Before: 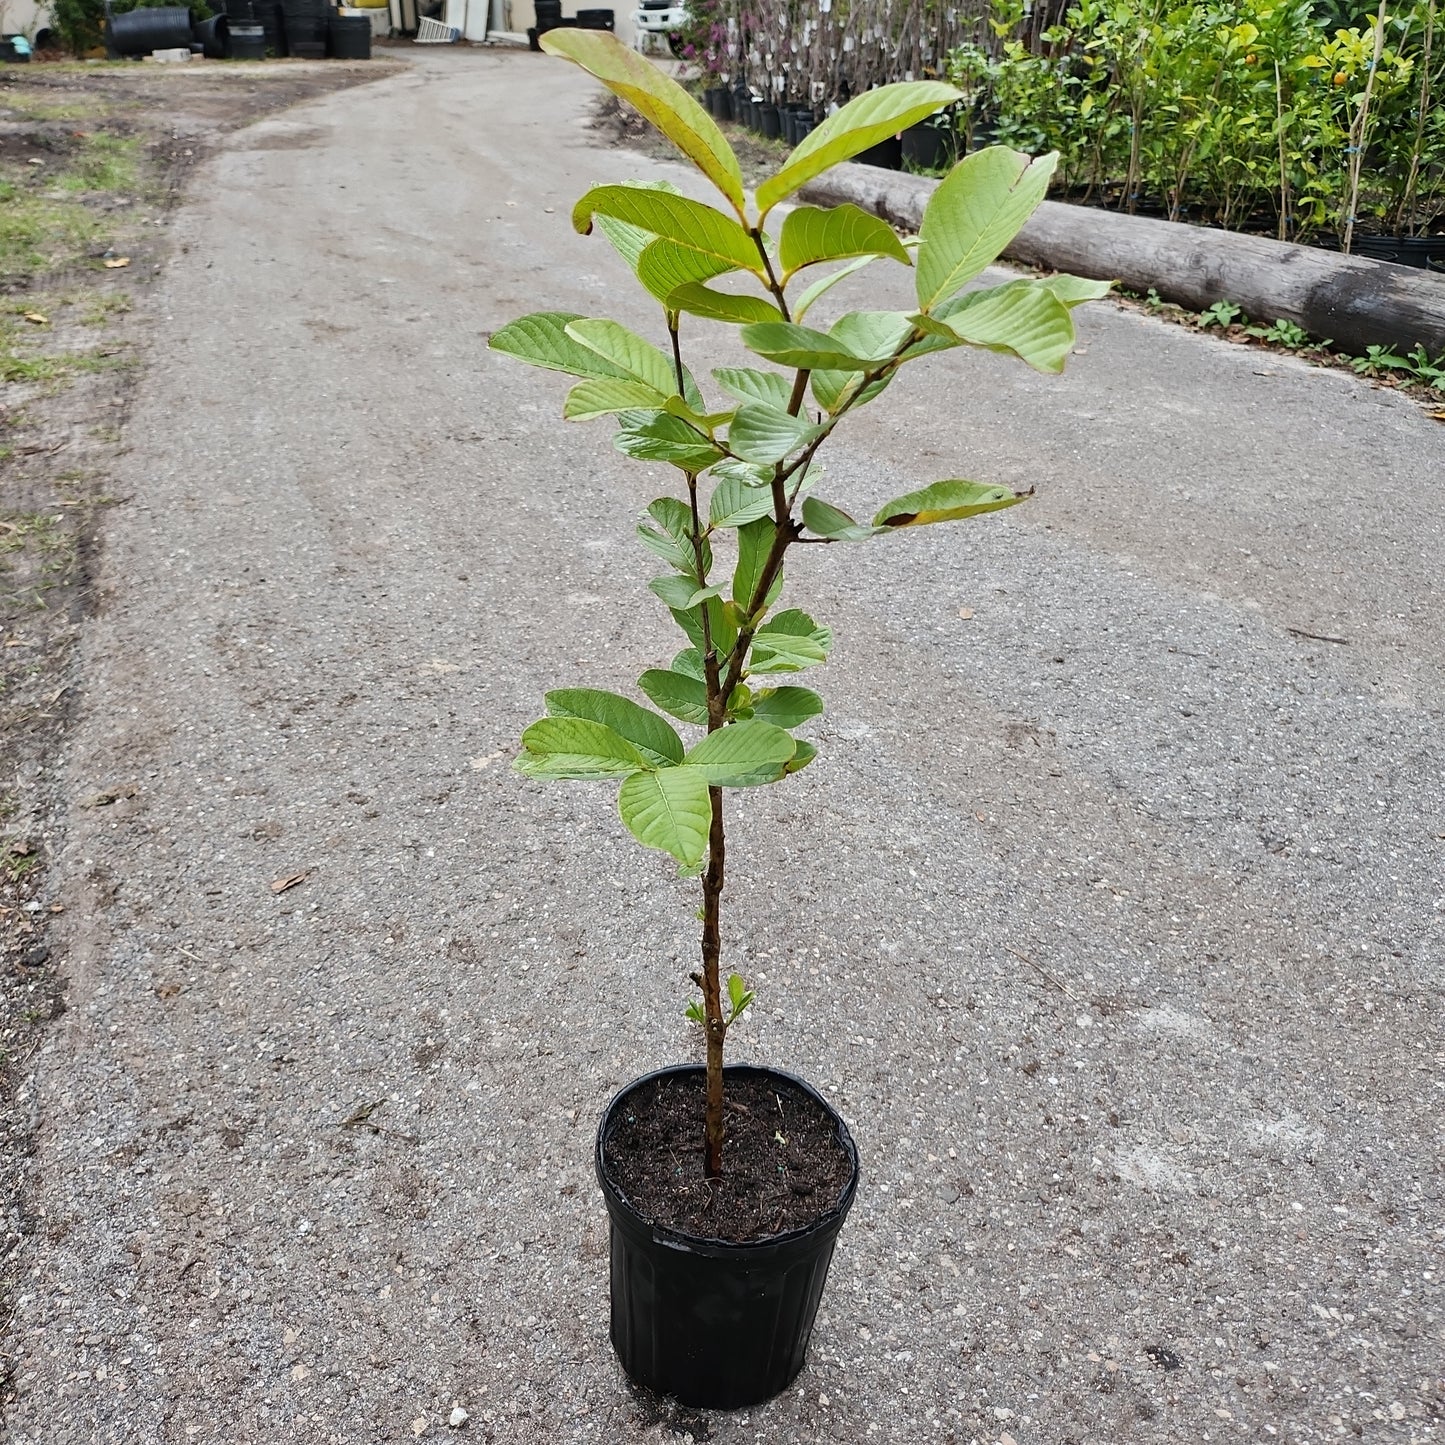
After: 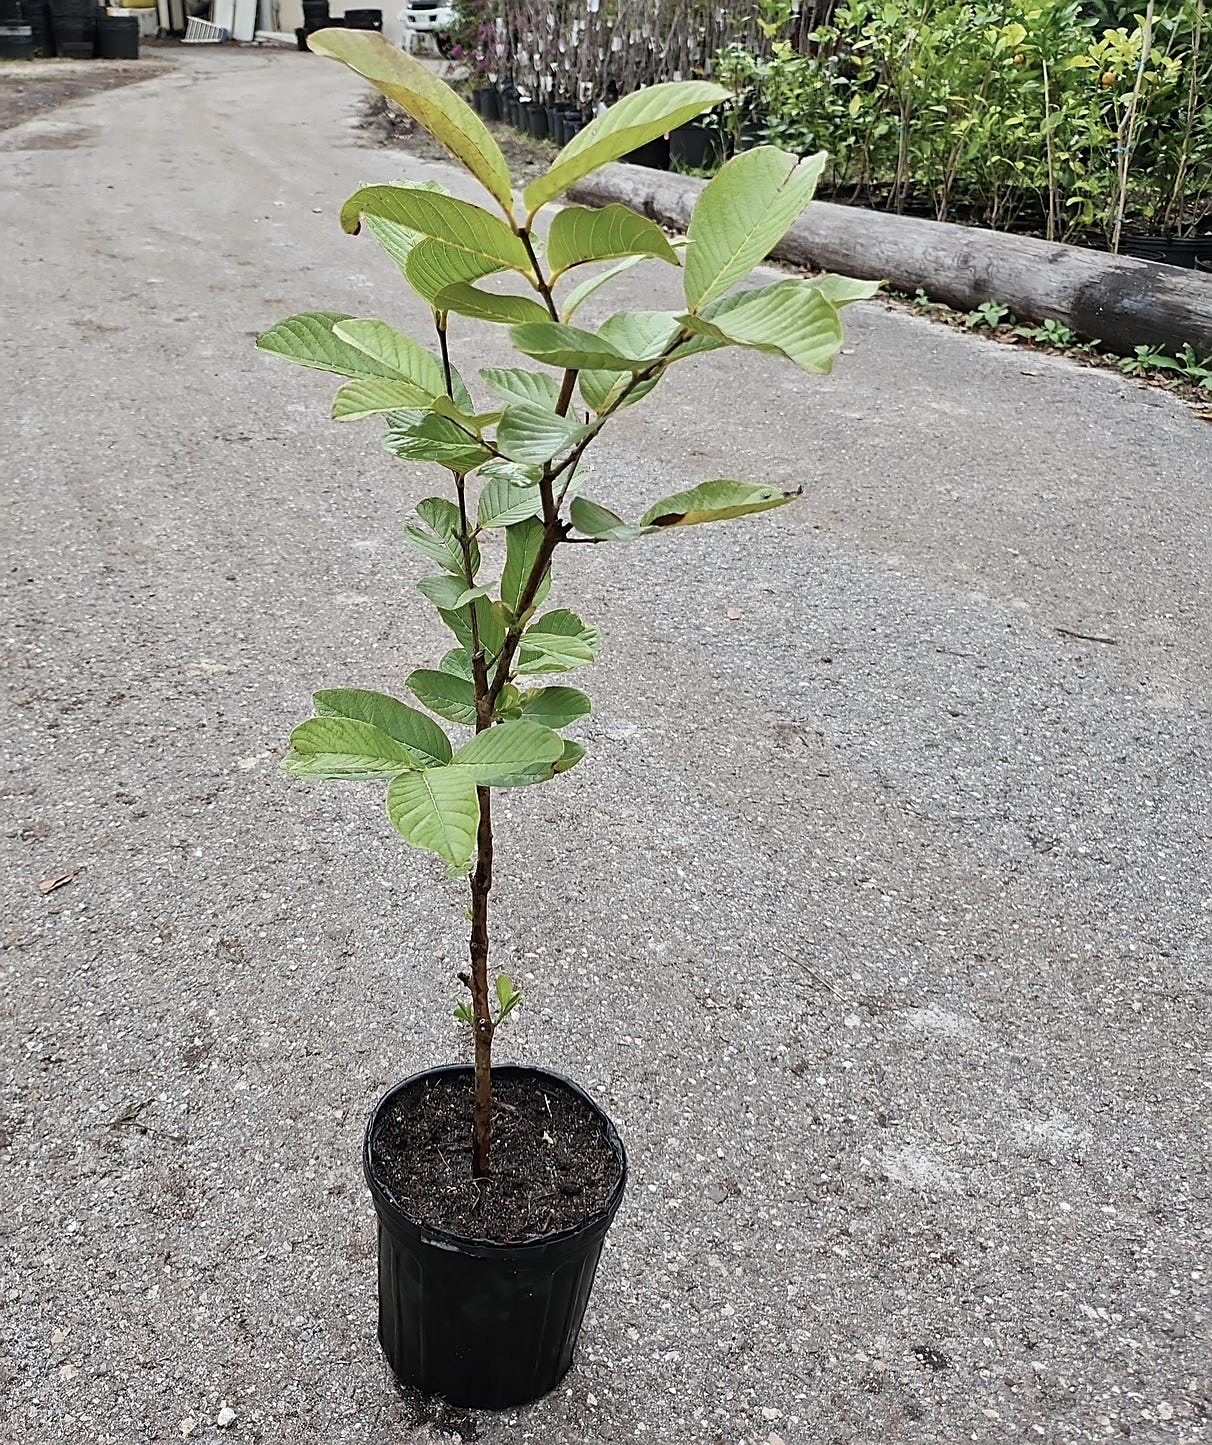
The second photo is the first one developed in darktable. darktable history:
color balance rgb: power › hue 315.04°, linear chroma grading › global chroma 5.393%, perceptual saturation grading › global saturation -32.092%, global vibrance 21.465%
sharpen: on, module defaults
crop: left 16.091%
